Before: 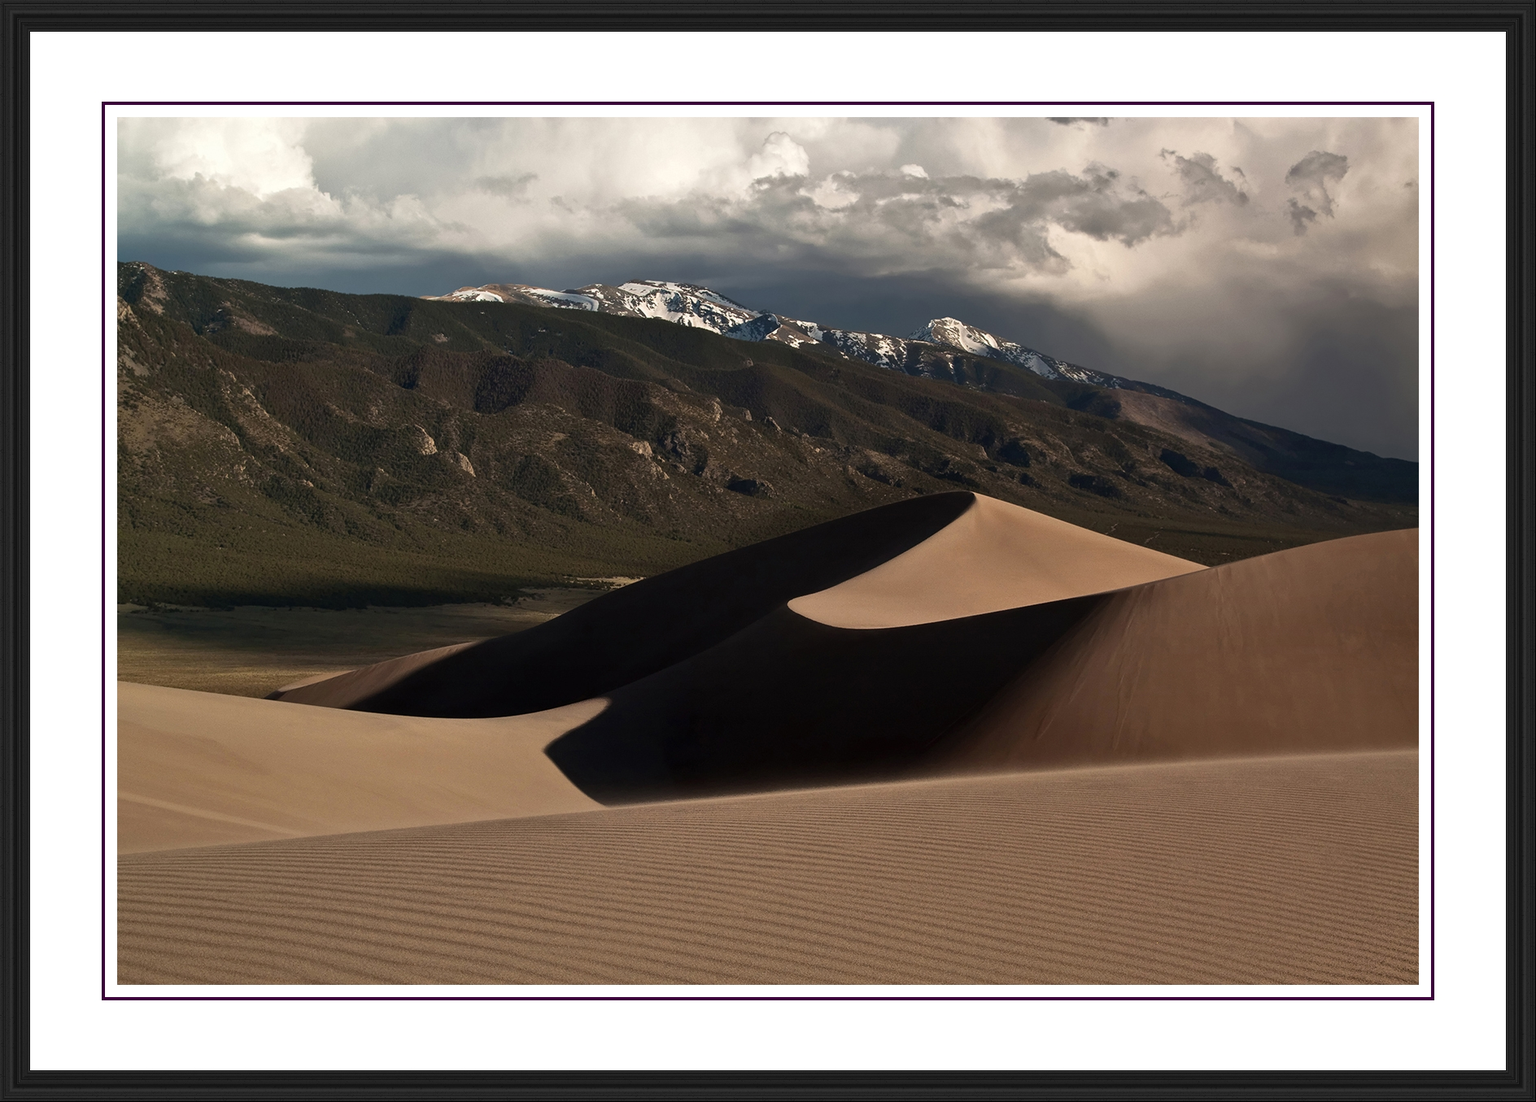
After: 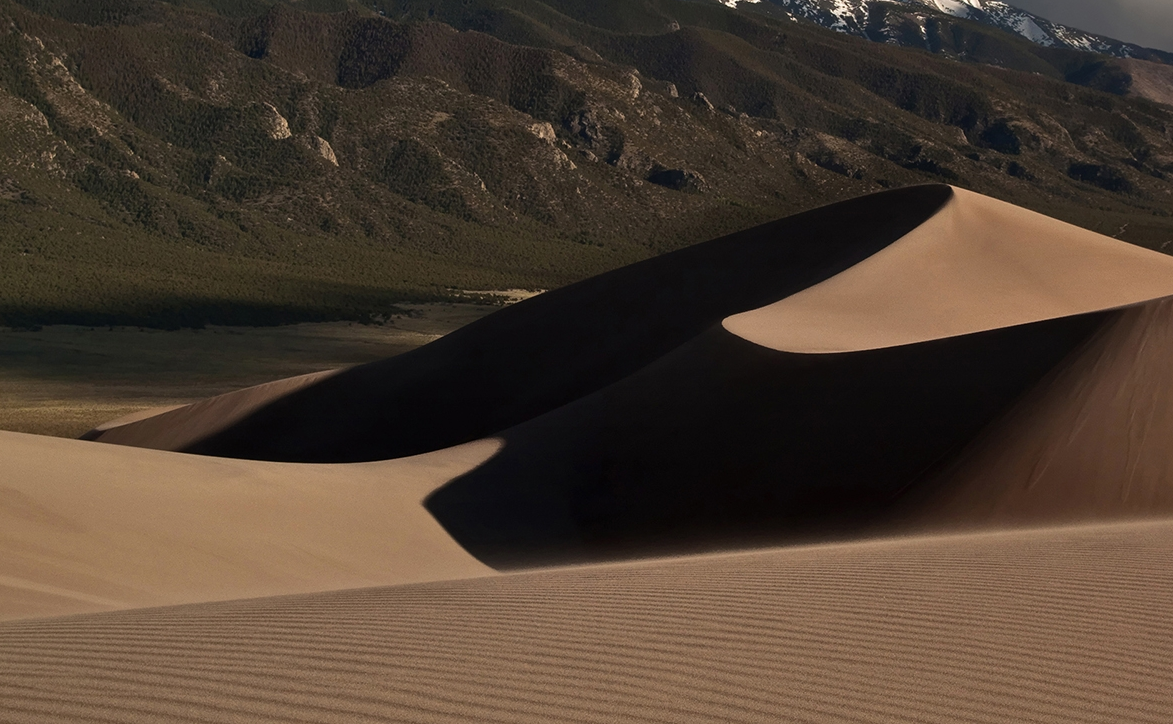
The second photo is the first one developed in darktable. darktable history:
crop: left 13.044%, top 31.008%, right 24.784%, bottom 15.514%
